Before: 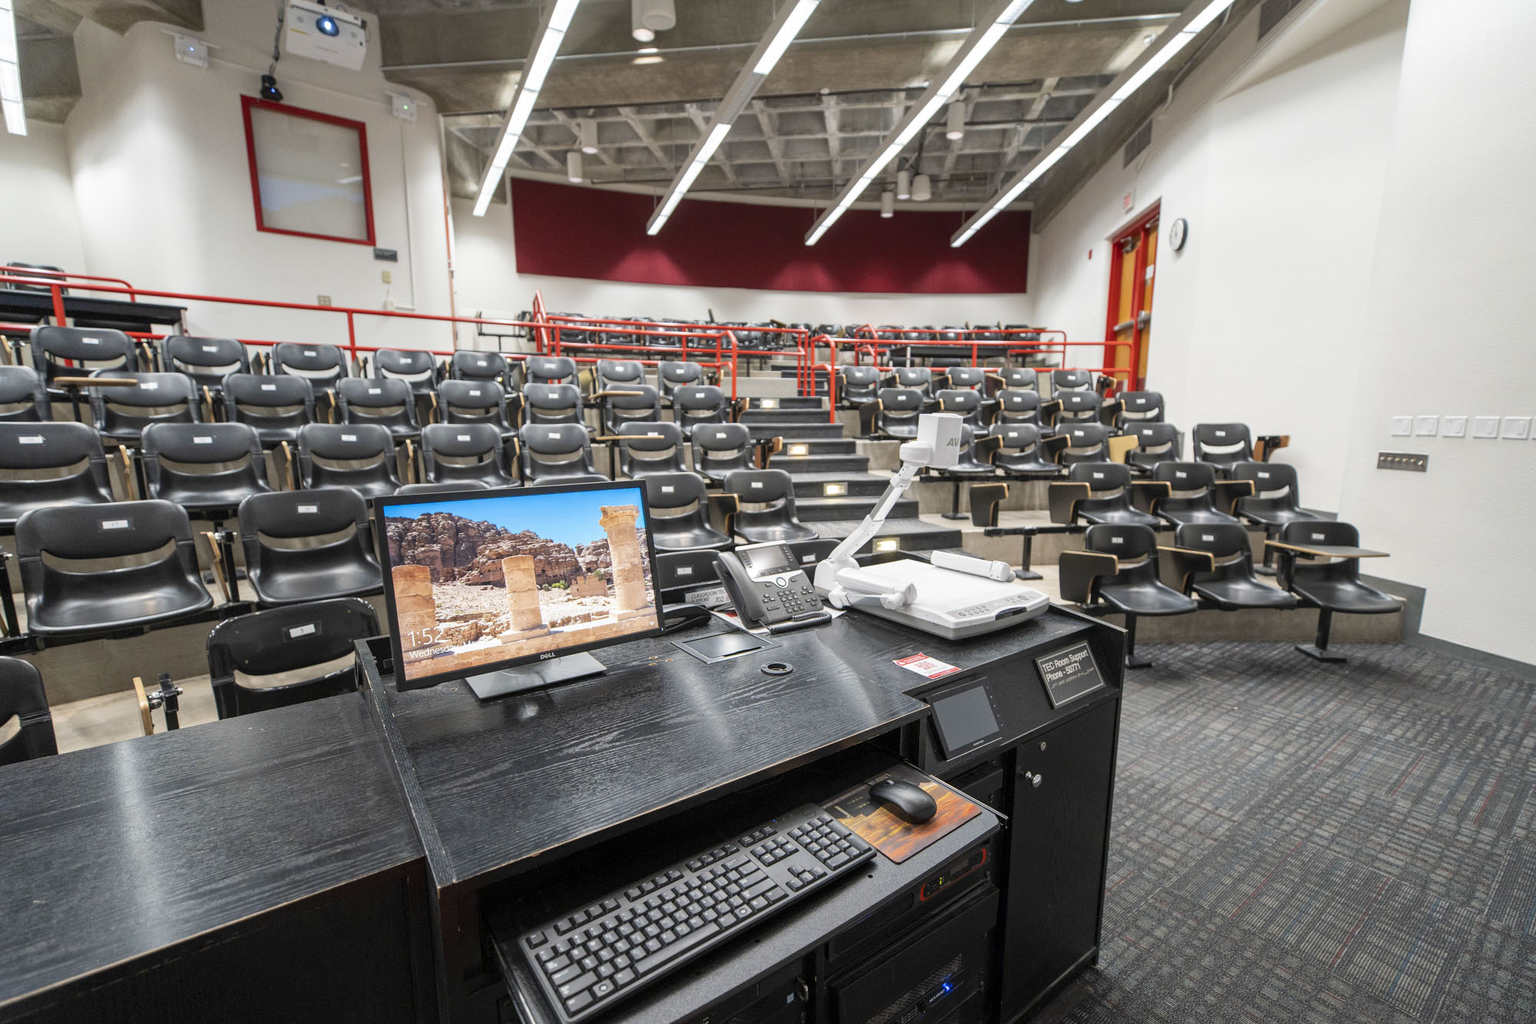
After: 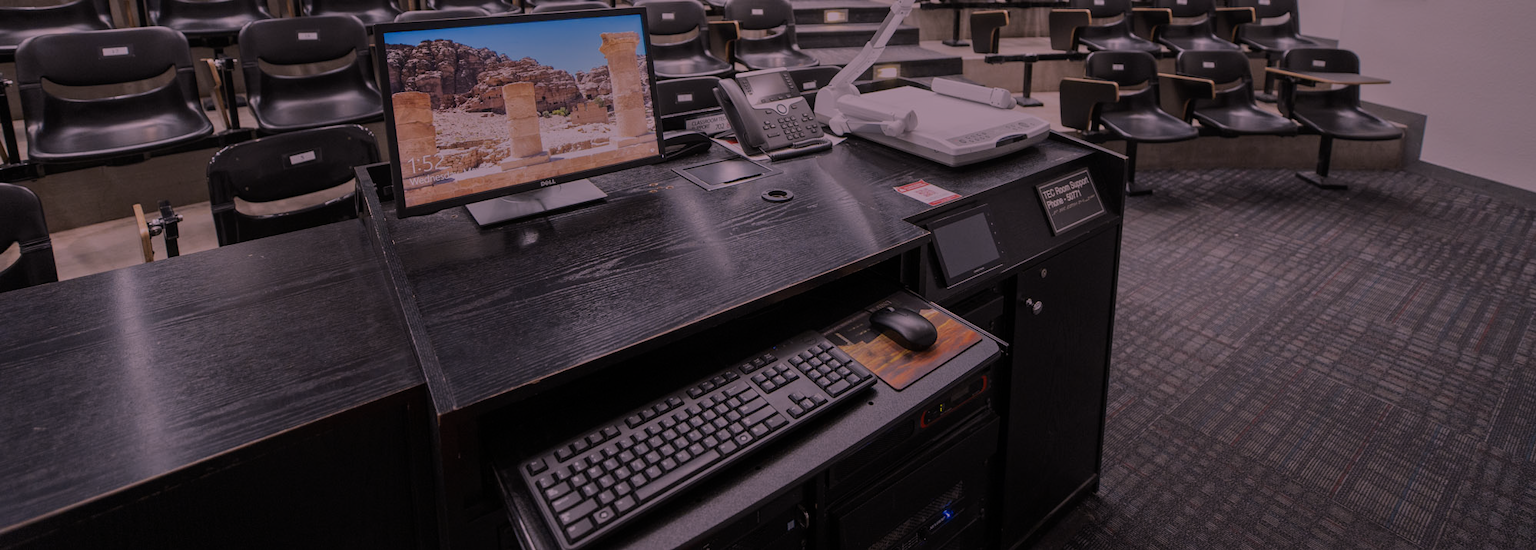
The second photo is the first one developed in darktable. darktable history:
tone equalizer: -8 EV -2 EV, -7 EV -2 EV, -6 EV -2 EV, -5 EV -2 EV, -4 EV -2 EV, -3 EV -2 EV, -2 EV -2 EV, -1 EV -1.63 EV, +0 EV -2 EV
white balance: red 1.188, blue 1.11
crop and rotate: top 46.237%
